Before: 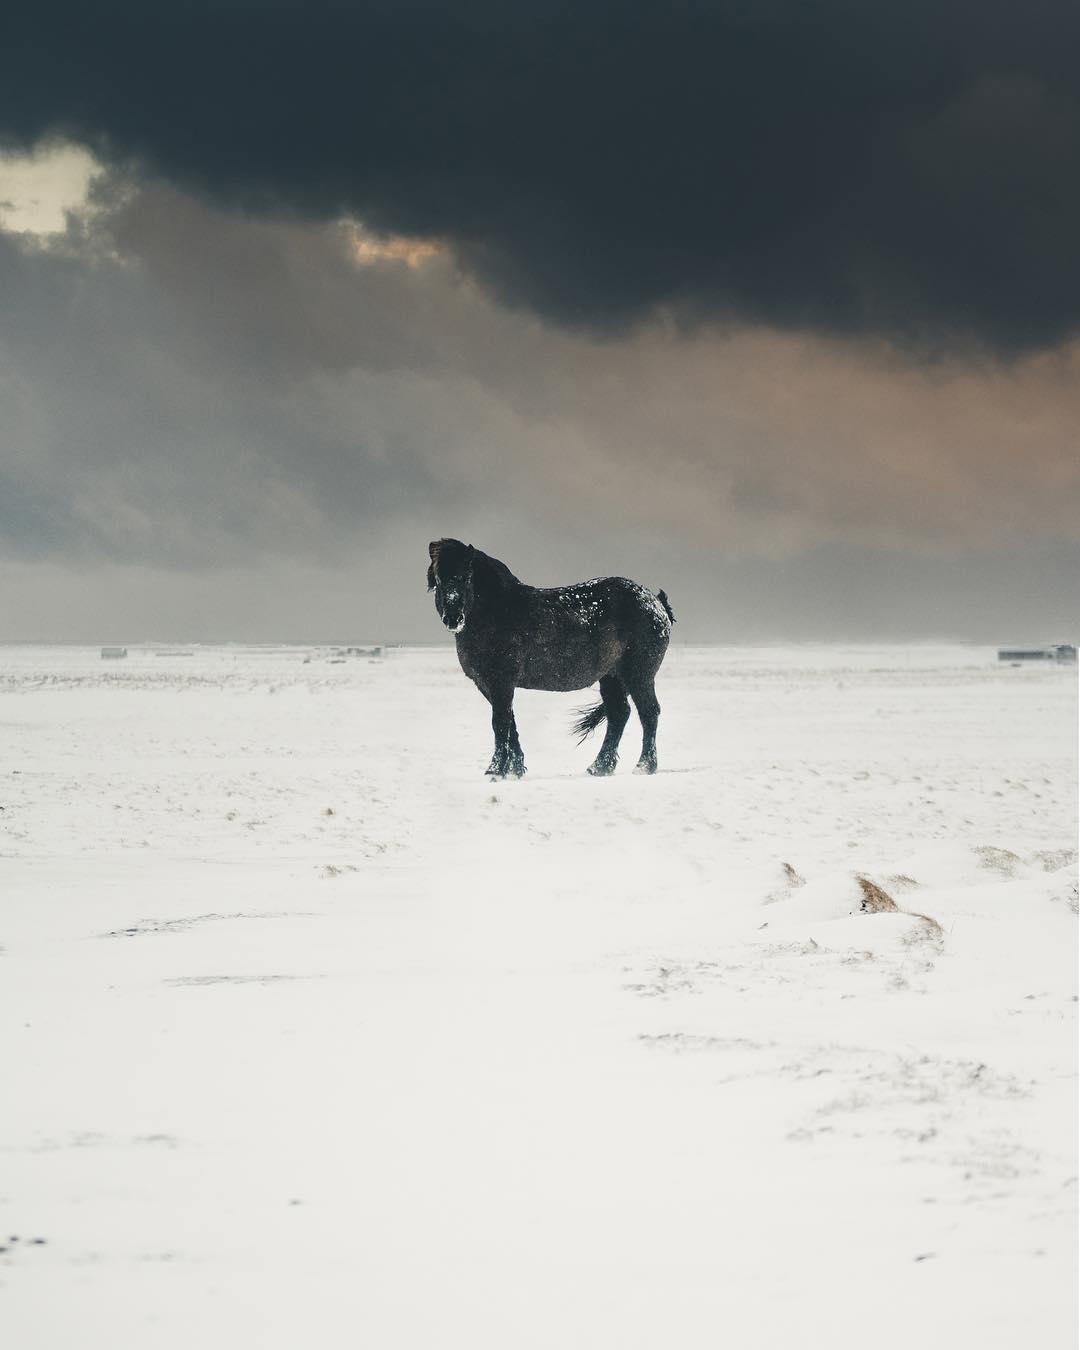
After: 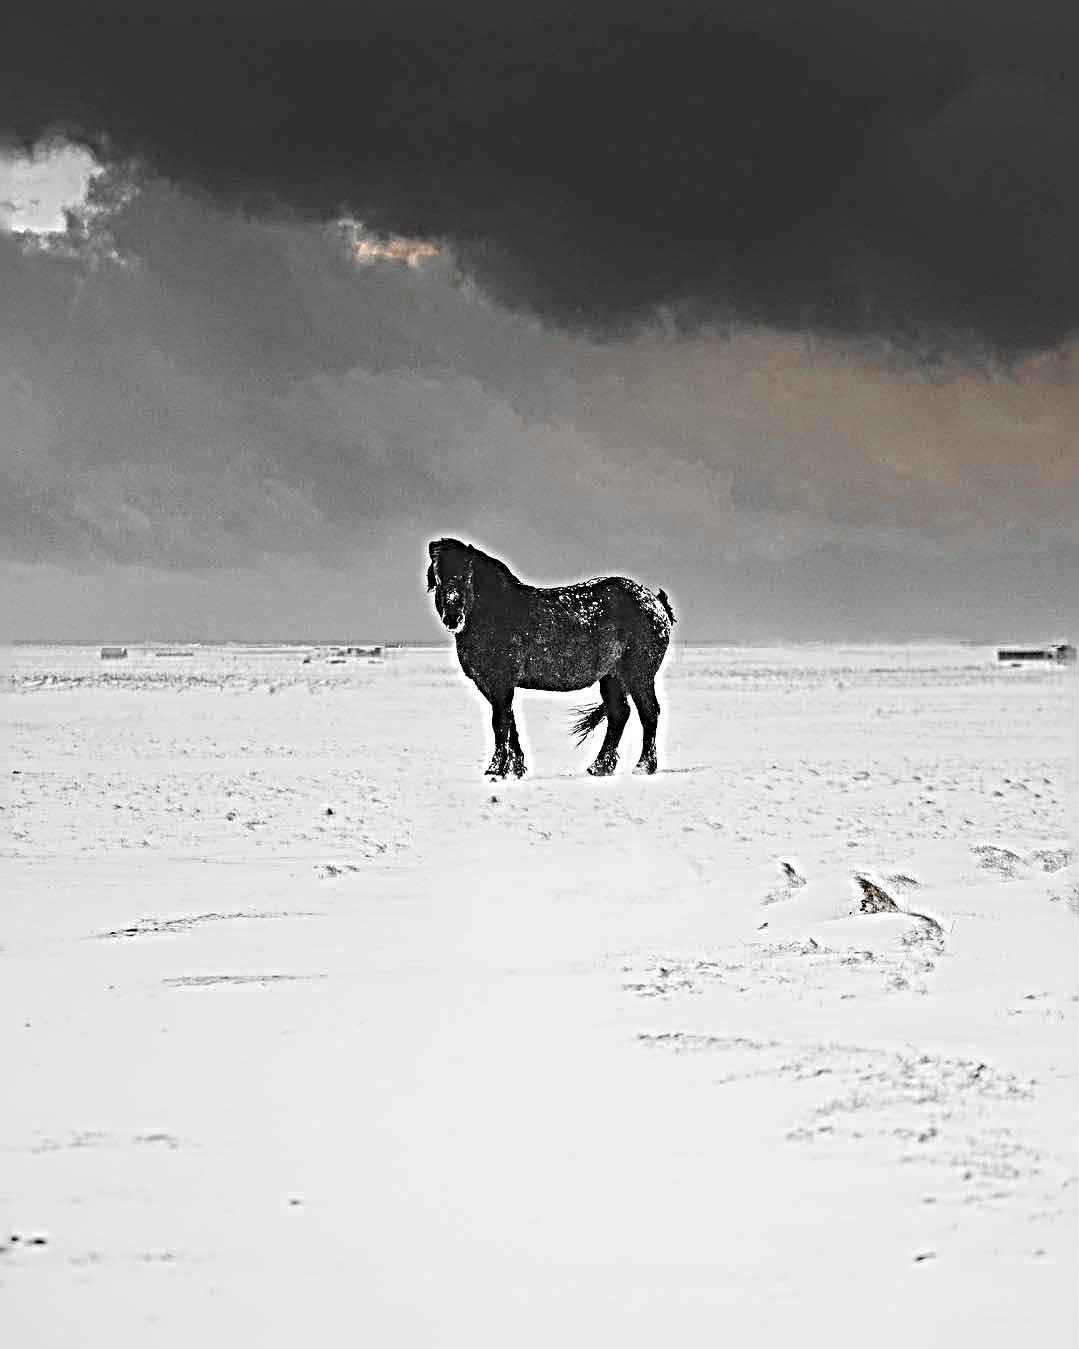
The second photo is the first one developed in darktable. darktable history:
sharpen: radius 6.247, amount 1.786, threshold 0.155
color zones: curves: ch0 [(0, 0.497) (0.096, 0.361) (0.221, 0.538) (0.429, 0.5) (0.571, 0.5) (0.714, 0.5) (0.857, 0.5) (1, 0.497)]; ch1 [(0, 0.5) (0.143, 0.5) (0.257, -0.002) (0.429, 0.04) (0.571, -0.001) (0.714, -0.015) (0.857, 0.024) (1, 0.5)]
exposure: compensate highlight preservation false
crop: left 0.088%
